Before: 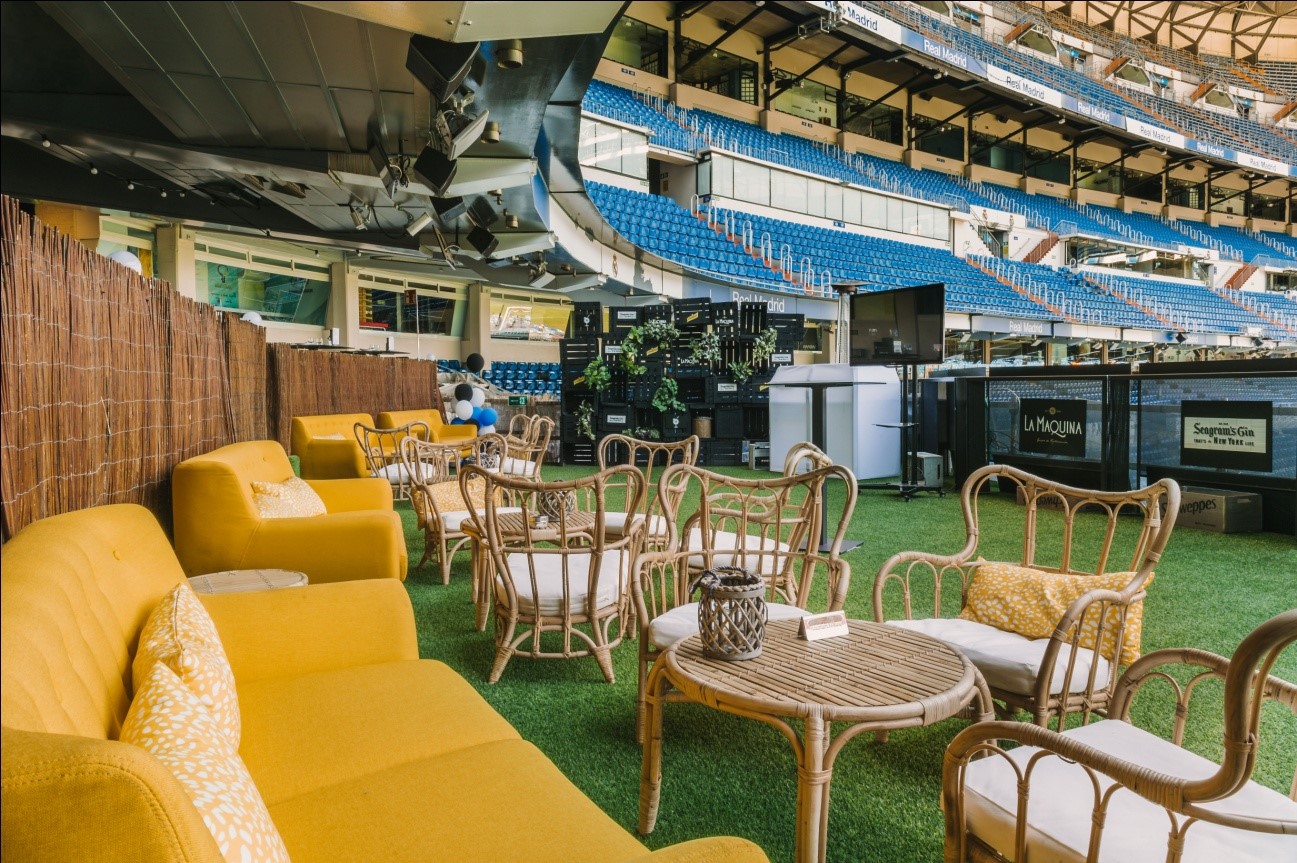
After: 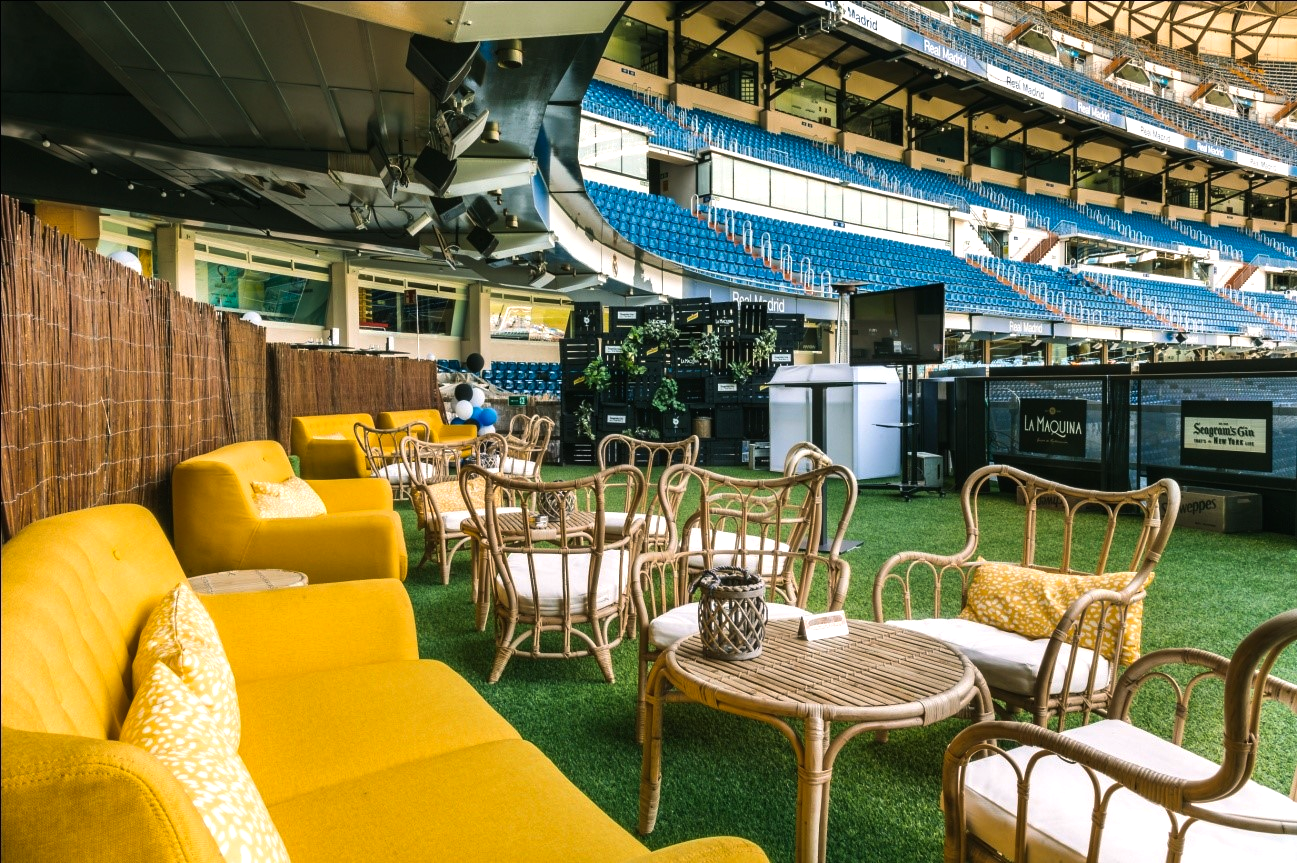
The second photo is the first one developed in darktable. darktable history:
color balance rgb: shadows lift › luminance -7.974%, shadows lift › chroma 2.288%, shadows lift › hue 164.48°, perceptual saturation grading › global saturation 0.641%, perceptual brilliance grading › global brilliance 15.736%, perceptual brilliance grading › shadows -35.565%, global vibrance 23.434%
